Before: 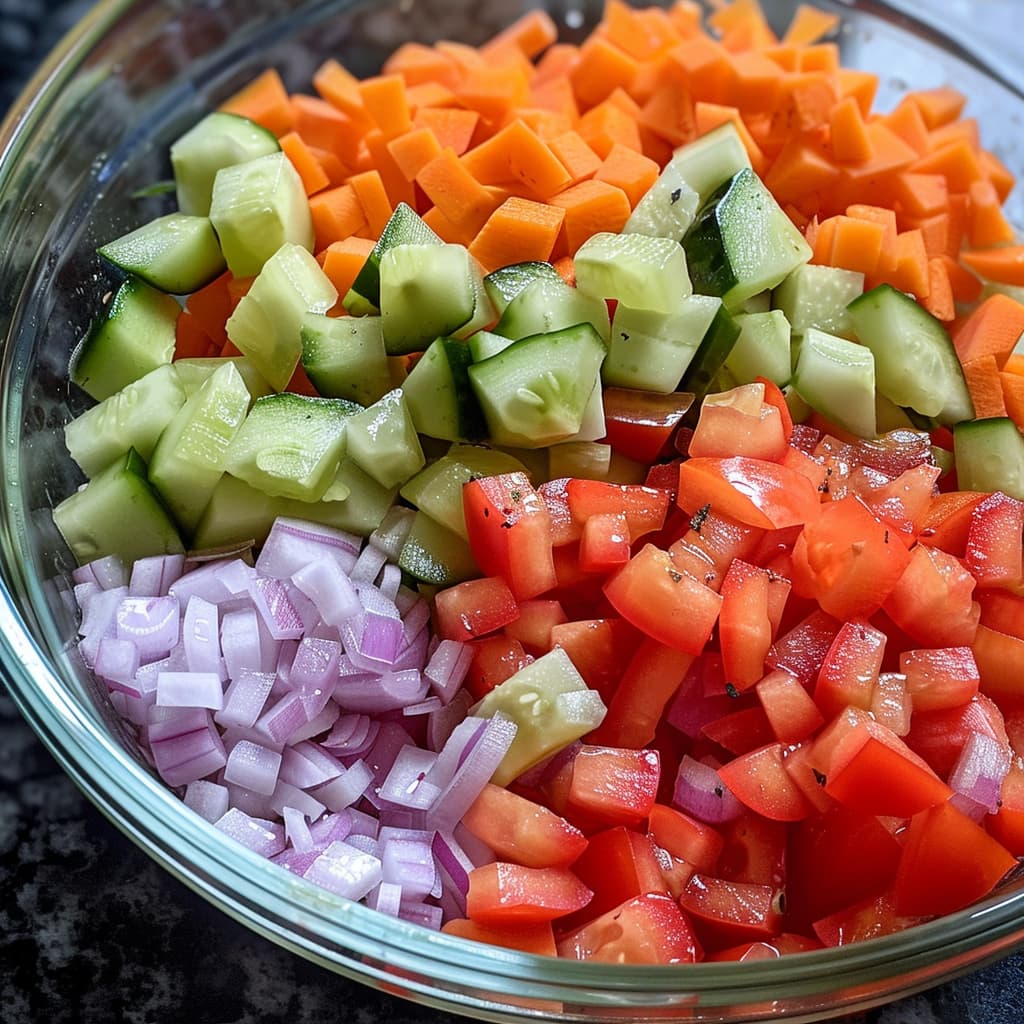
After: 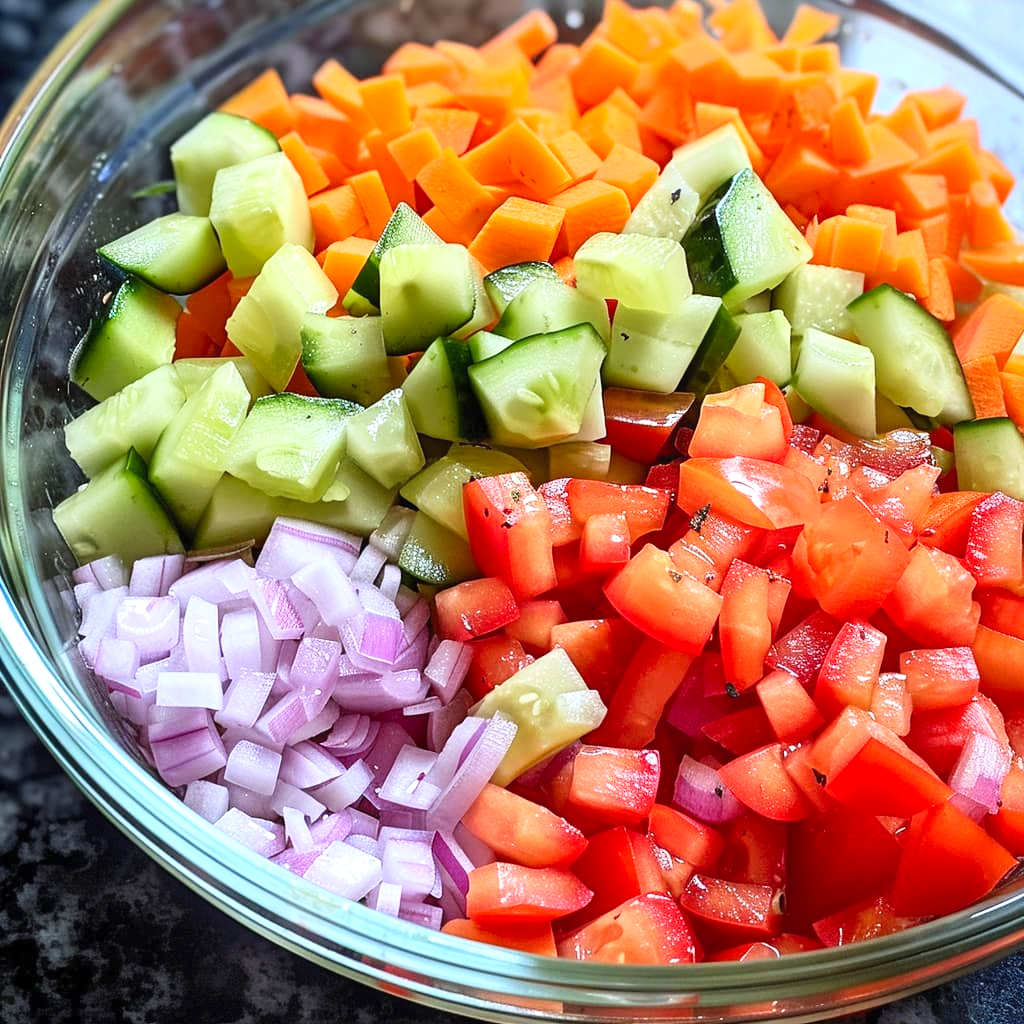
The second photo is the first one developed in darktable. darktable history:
exposure: exposure 0.295 EV, compensate highlight preservation false
contrast brightness saturation: contrast 0.197, brightness 0.157, saturation 0.217
